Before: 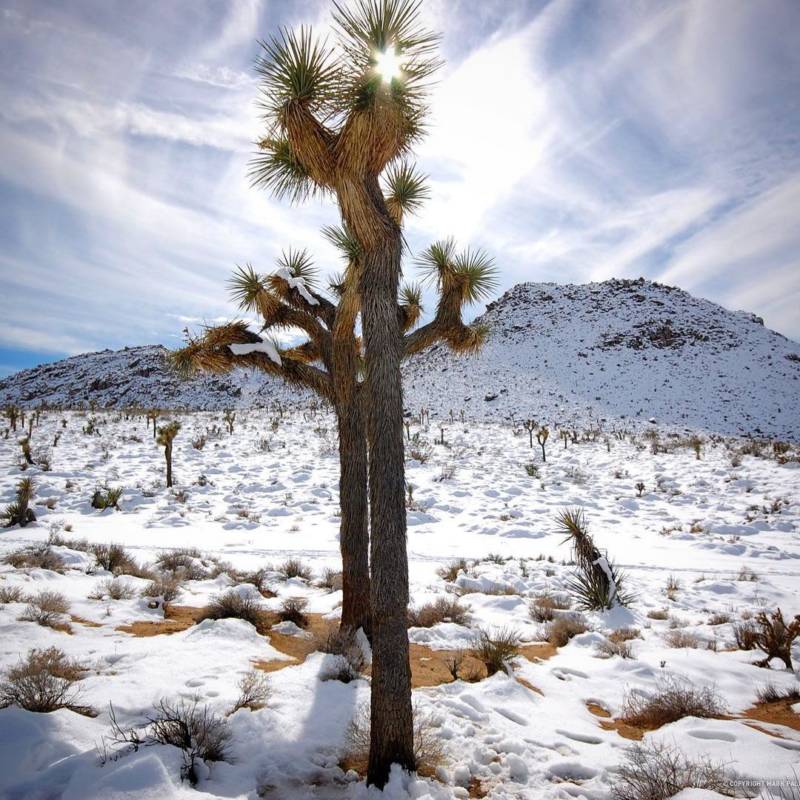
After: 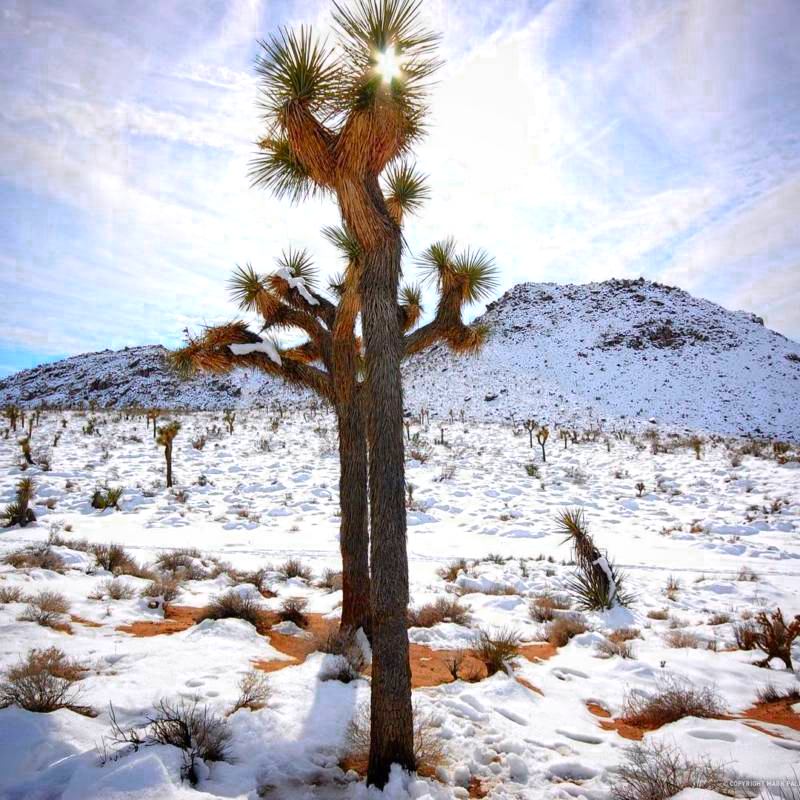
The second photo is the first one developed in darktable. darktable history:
color zones: curves: ch0 [(0.473, 0.374) (0.742, 0.784)]; ch1 [(0.354, 0.737) (0.742, 0.705)]; ch2 [(0.318, 0.421) (0.758, 0.532)]
